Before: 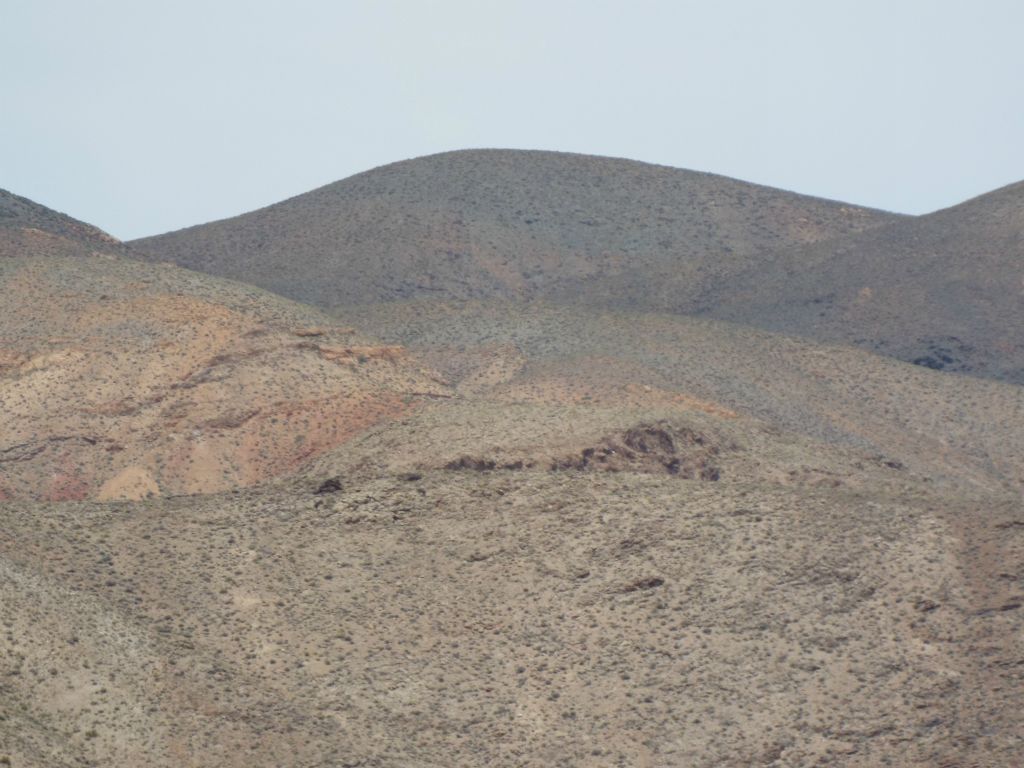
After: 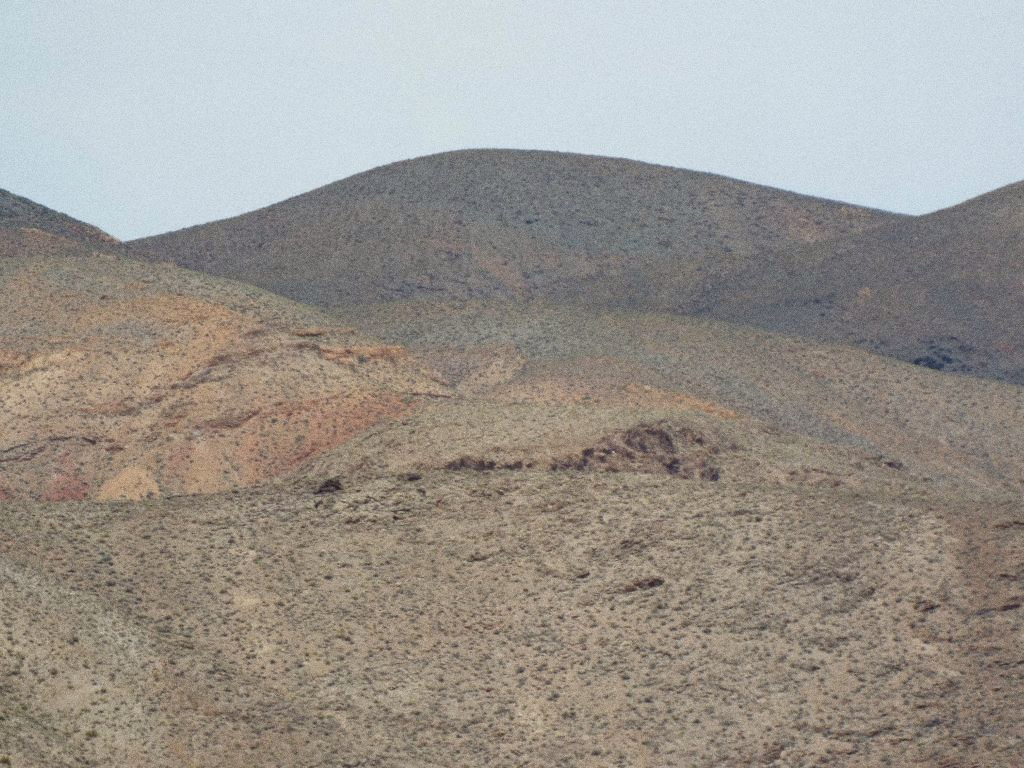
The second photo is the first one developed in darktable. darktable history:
grain: coarseness 8.68 ISO, strength 31.94%
haze removal: compatibility mode true, adaptive false
